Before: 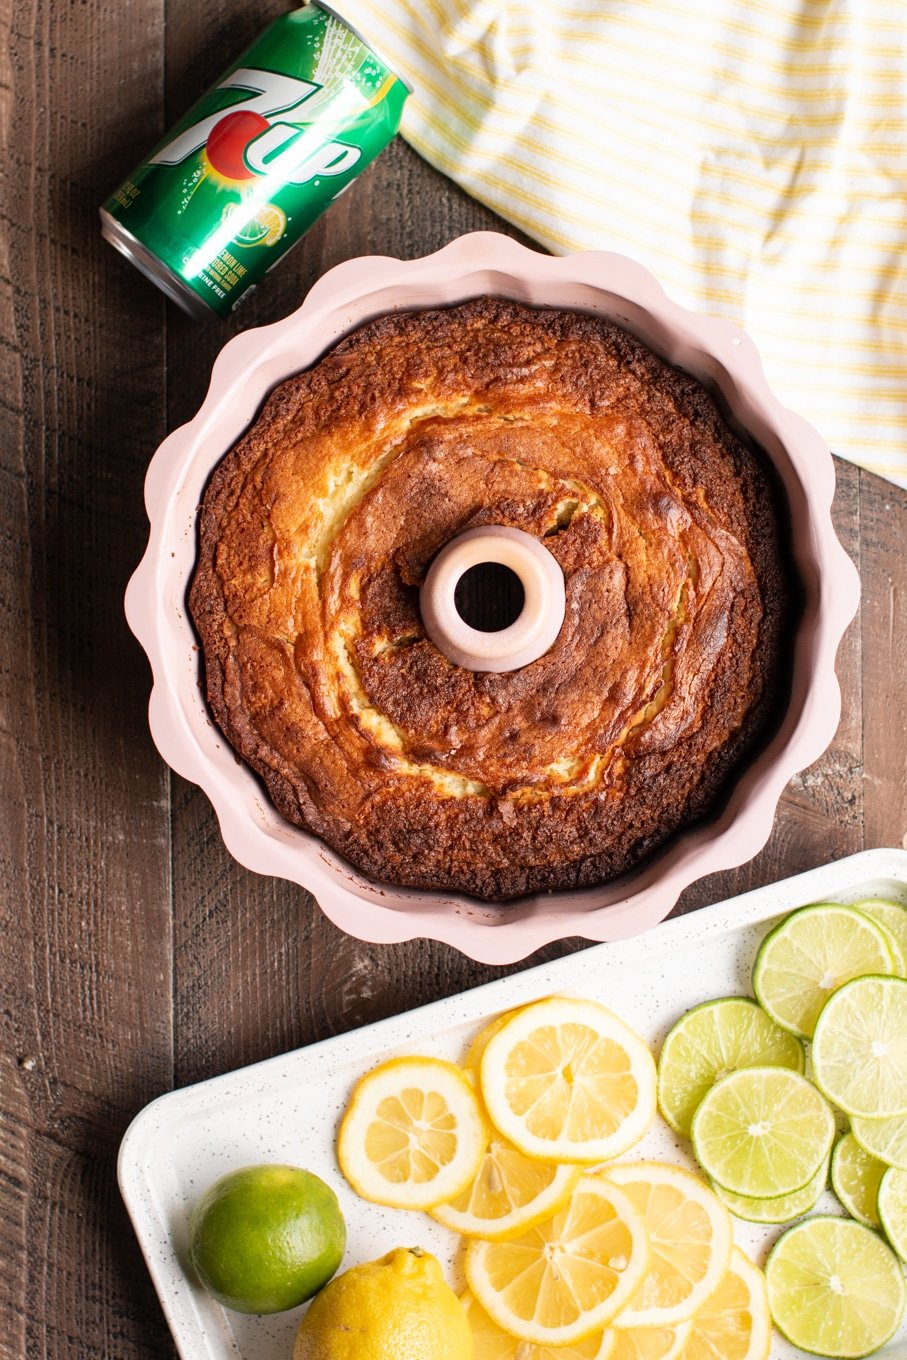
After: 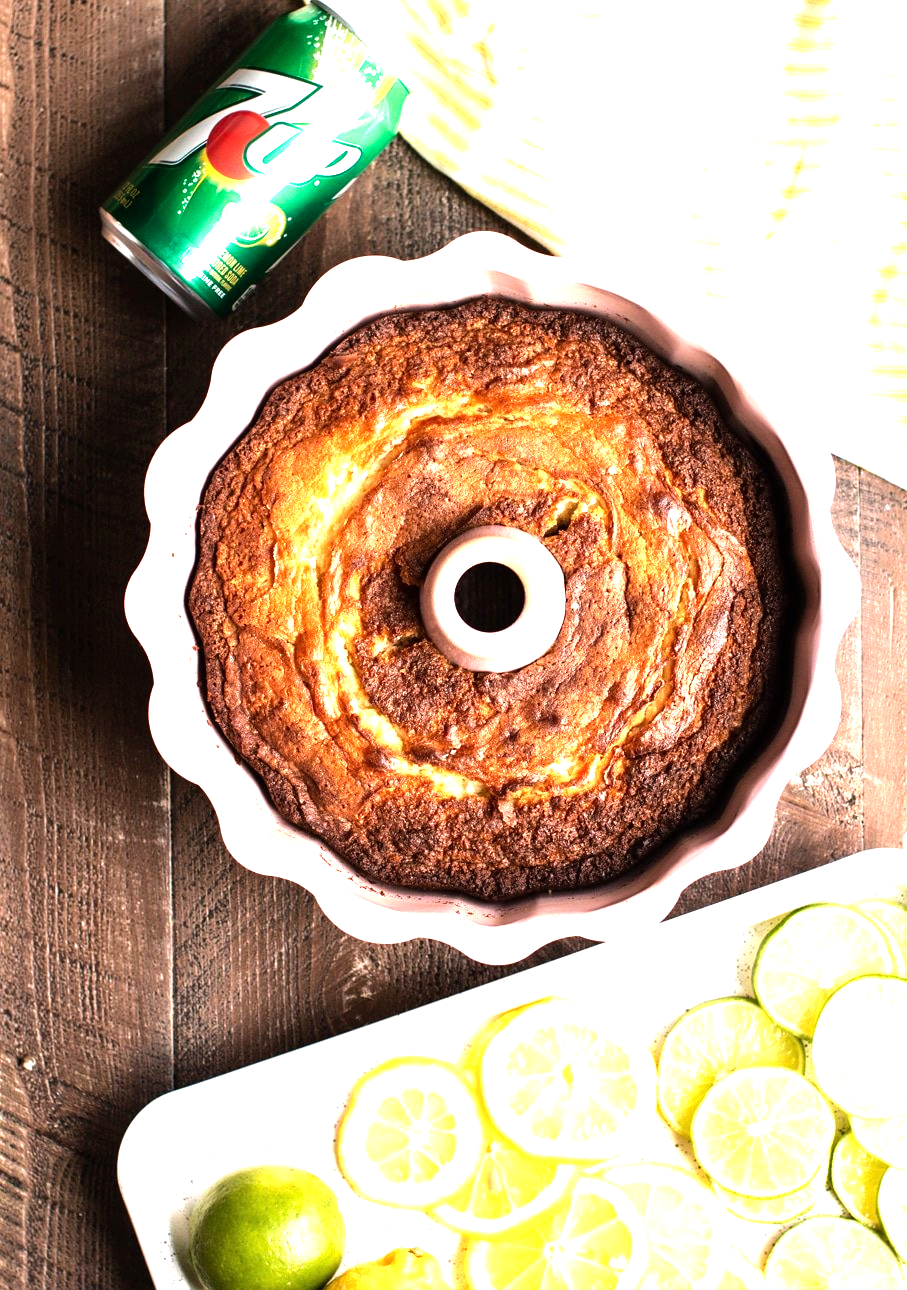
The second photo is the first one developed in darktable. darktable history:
velvia: on, module defaults
crop and rotate: top 0.006%, bottom 5.097%
tone equalizer: -8 EV -0.739 EV, -7 EV -0.675 EV, -6 EV -0.569 EV, -5 EV -0.388 EV, -3 EV 0.395 EV, -2 EV 0.6 EV, -1 EV 0.687 EV, +0 EV 0.73 EV, edges refinement/feathering 500, mask exposure compensation -1.57 EV, preserve details no
exposure: black level correction 0, exposure 0.589 EV, compensate exposure bias true, compensate highlight preservation false
